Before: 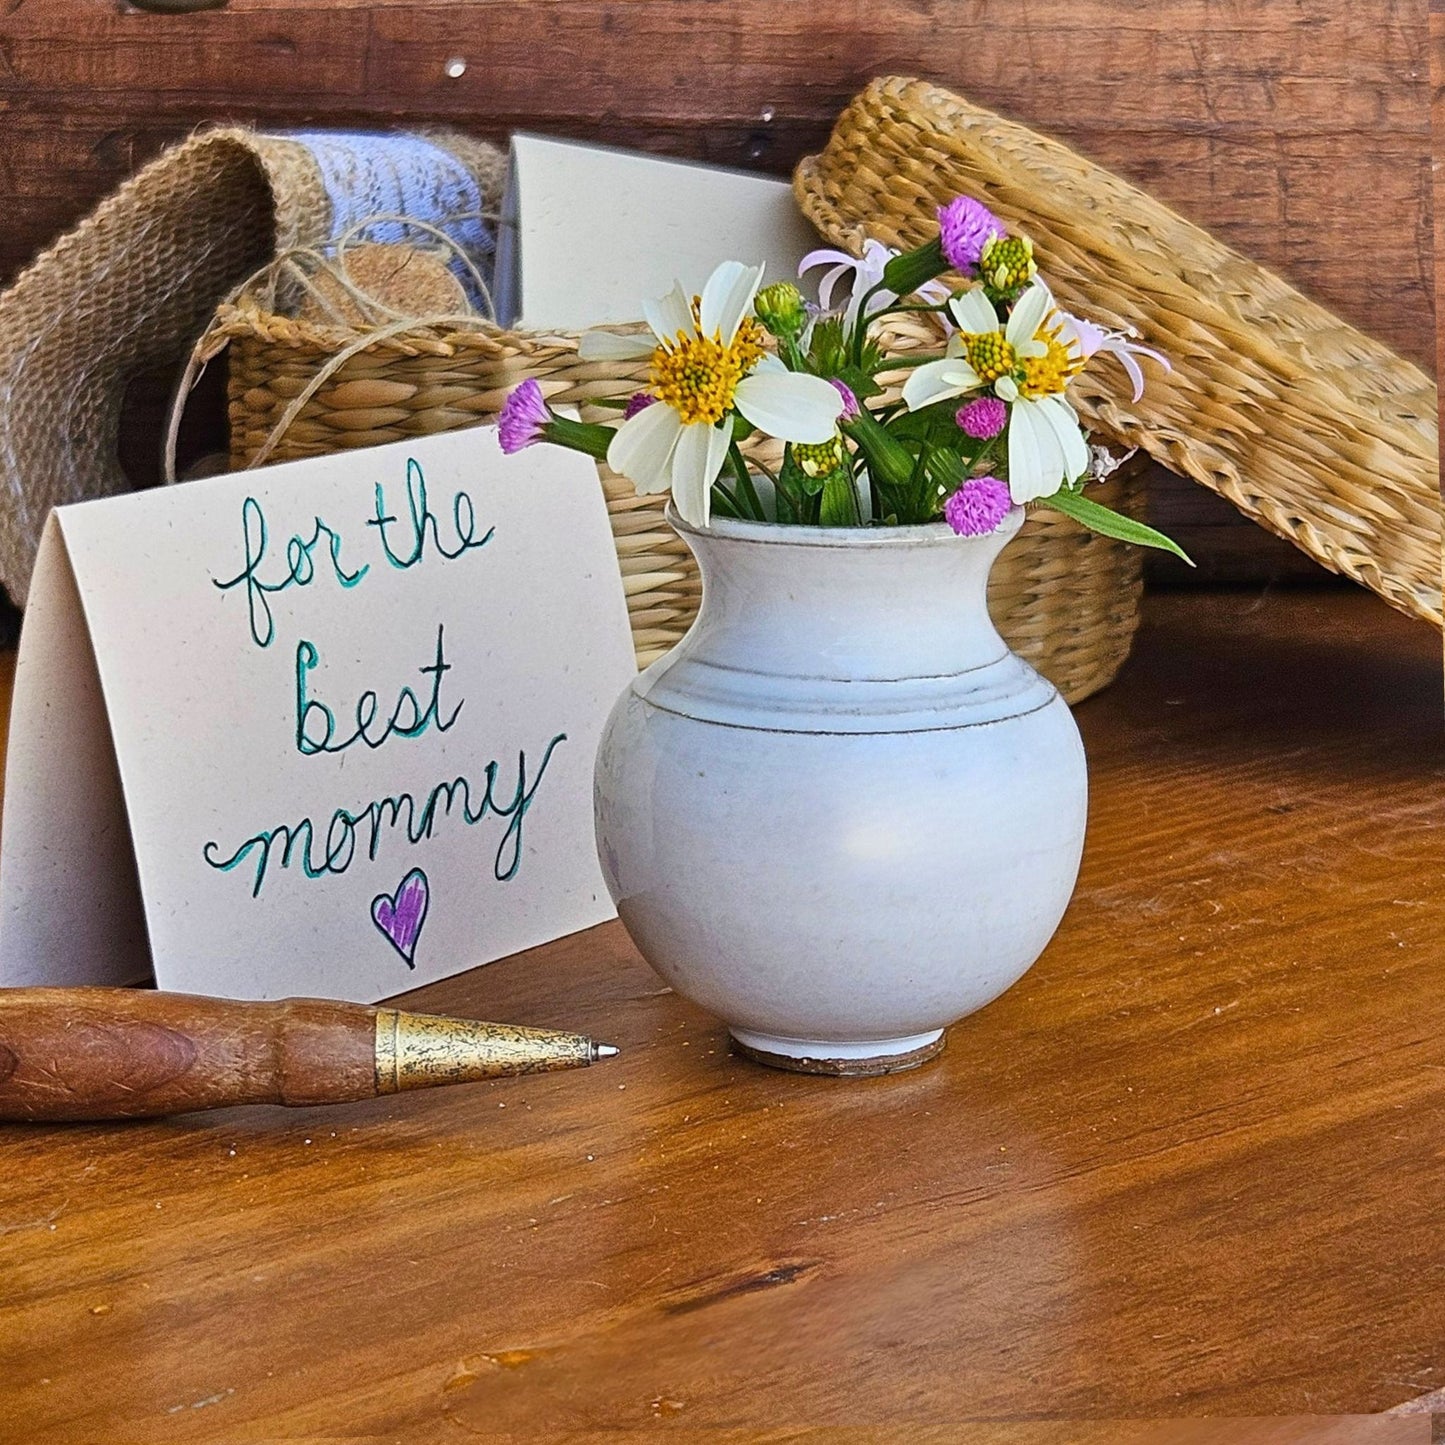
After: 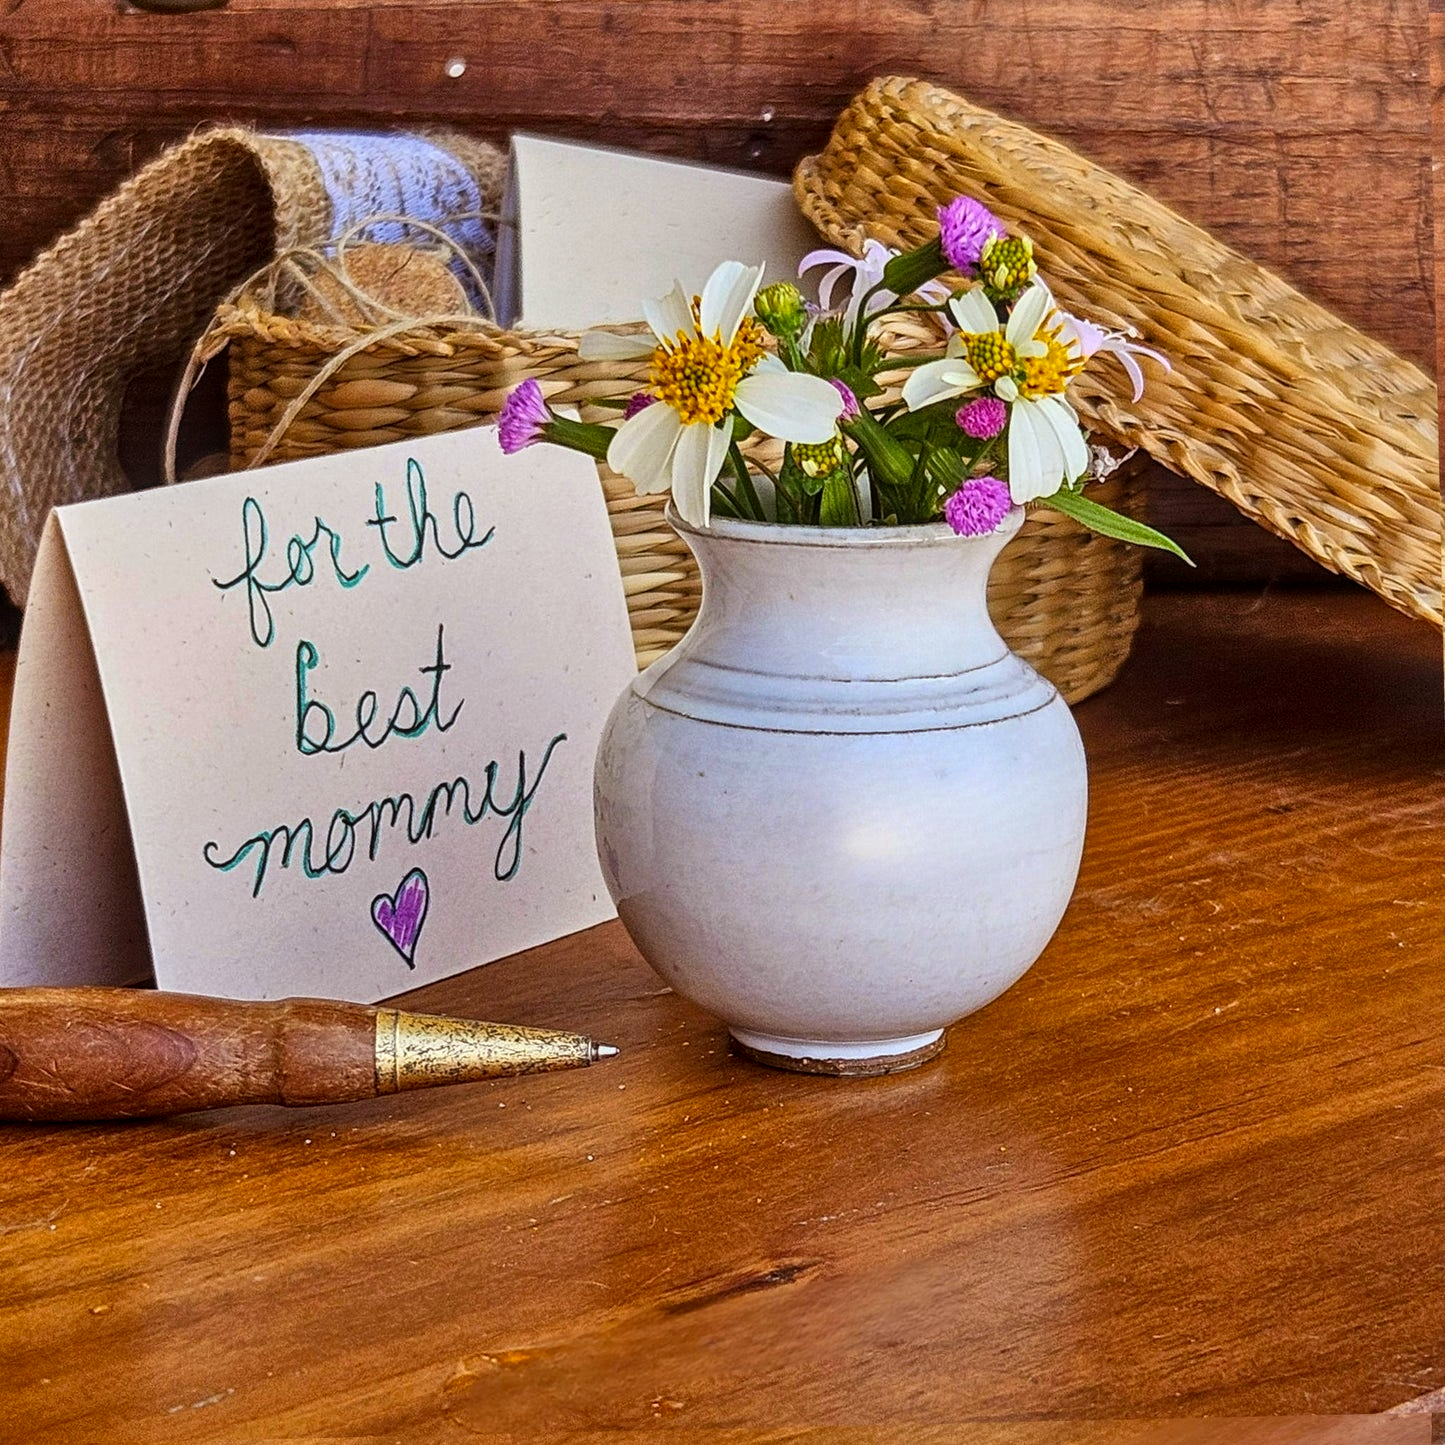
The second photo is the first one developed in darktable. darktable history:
local contrast: on, module defaults
rgb levels: mode RGB, independent channels, levels [[0, 0.5, 1], [0, 0.521, 1], [0, 0.536, 1]]
